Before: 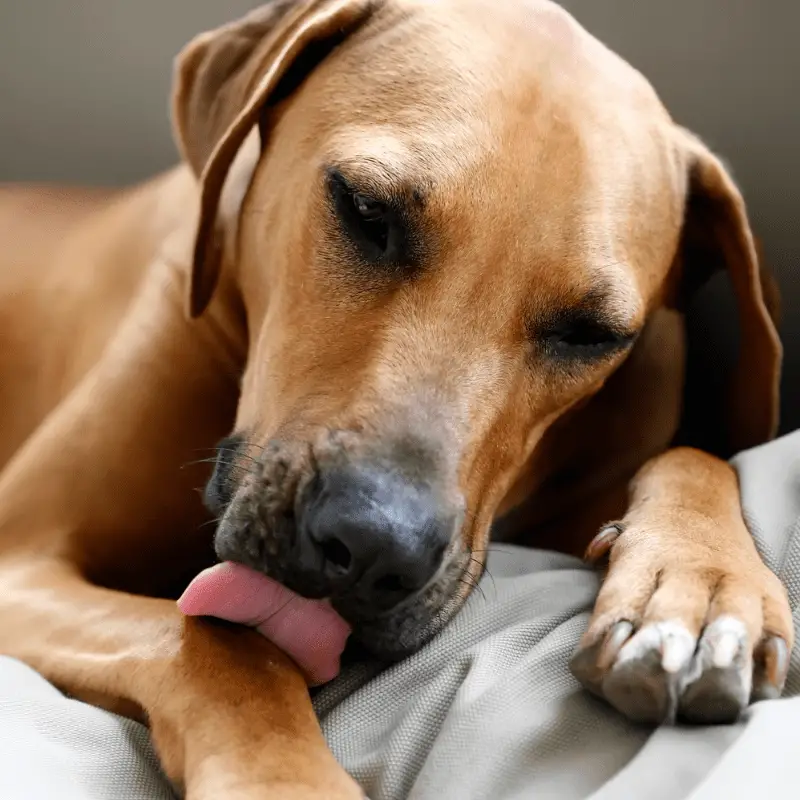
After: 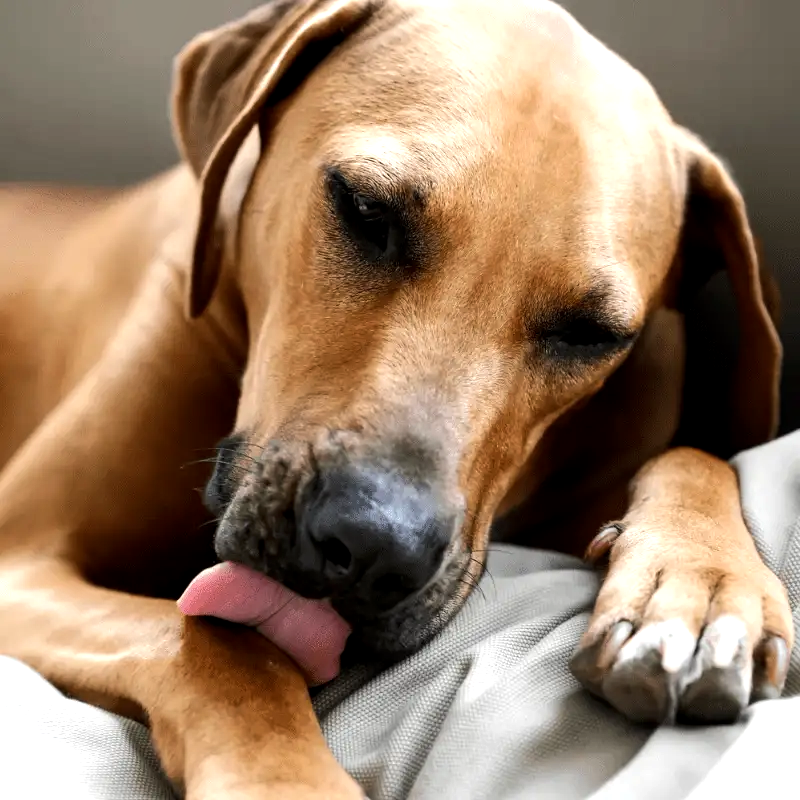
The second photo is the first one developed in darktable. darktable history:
tone equalizer: -8 EV -0.394 EV, -7 EV -0.406 EV, -6 EV -0.314 EV, -5 EV -0.241 EV, -3 EV 0.237 EV, -2 EV 0.353 EV, -1 EV 0.365 EV, +0 EV 0.43 EV, edges refinement/feathering 500, mask exposure compensation -1.57 EV, preserve details no
local contrast: highlights 104%, shadows 101%, detail 120%, midtone range 0.2
